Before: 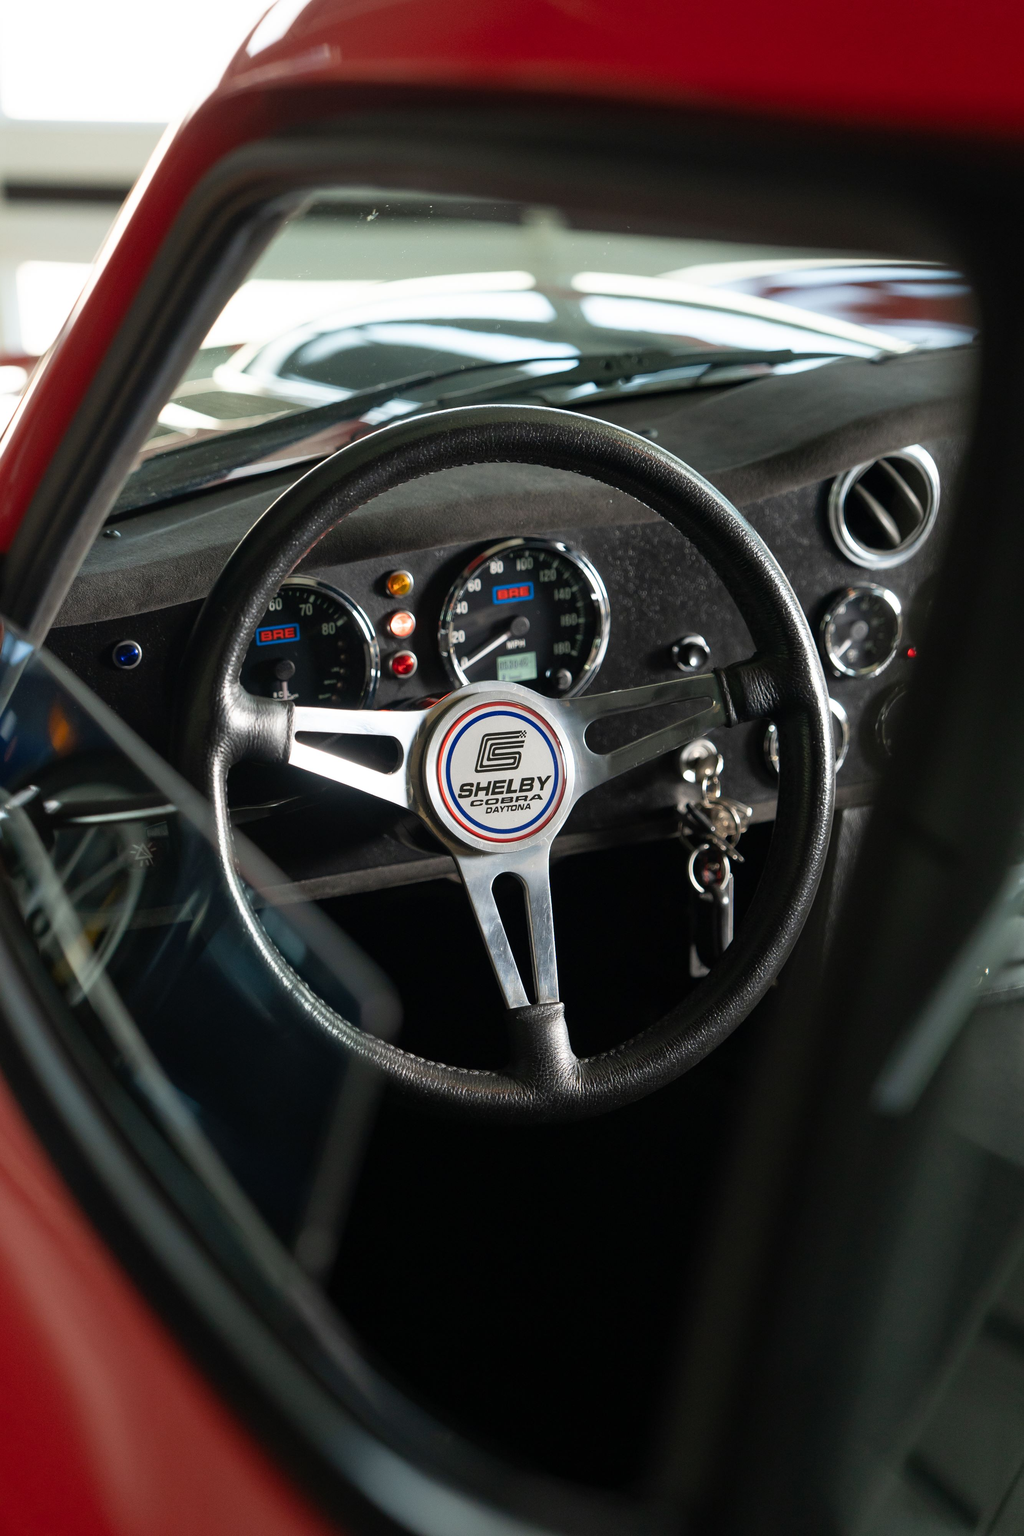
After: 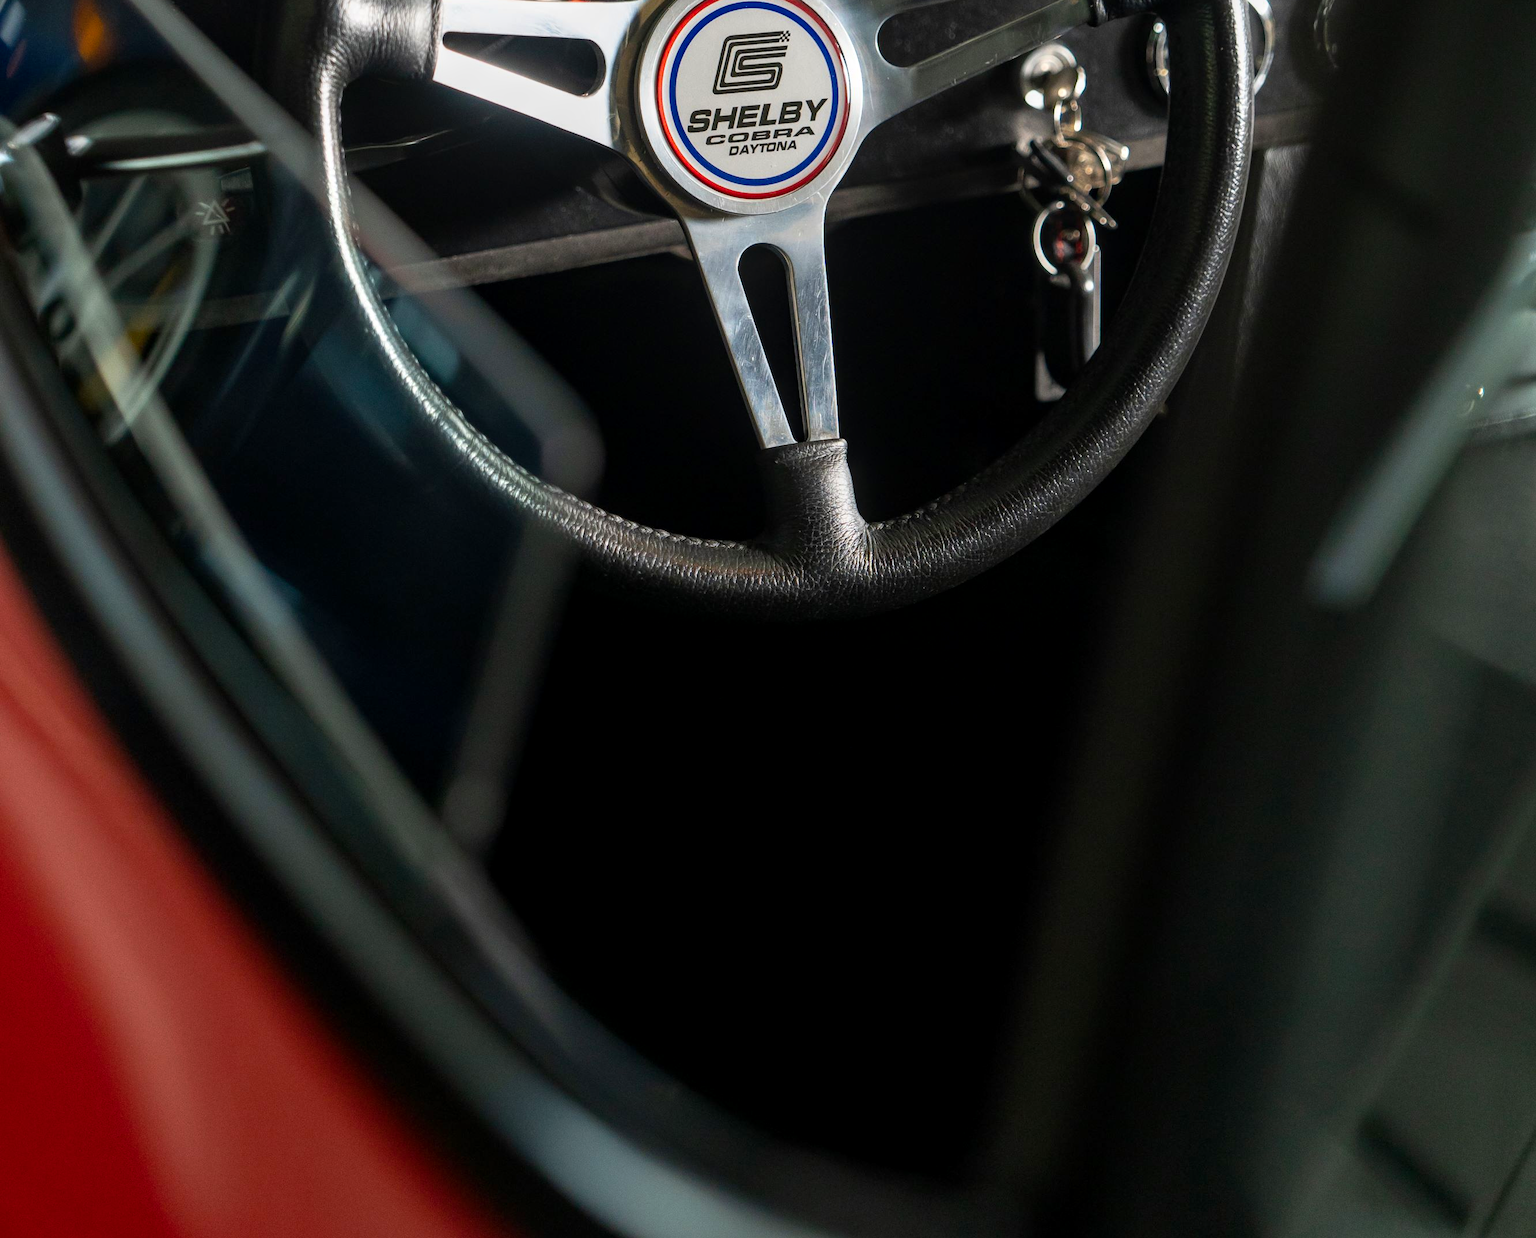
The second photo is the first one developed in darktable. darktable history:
color balance rgb: perceptual saturation grading › global saturation 20%, global vibrance 20%
crop and rotate: top 46.237%
local contrast: on, module defaults
tone curve: curves: ch0 [(0, 0) (0.003, 0.003) (0.011, 0.011) (0.025, 0.025) (0.044, 0.044) (0.069, 0.068) (0.1, 0.098) (0.136, 0.134) (0.177, 0.175) (0.224, 0.221) (0.277, 0.273) (0.335, 0.331) (0.399, 0.394) (0.468, 0.462) (0.543, 0.543) (0.623, 0.623) (0.709, 0.709) (0.801, 0.801) (0.898, 0.898) (1, 1)], preserve colors none
